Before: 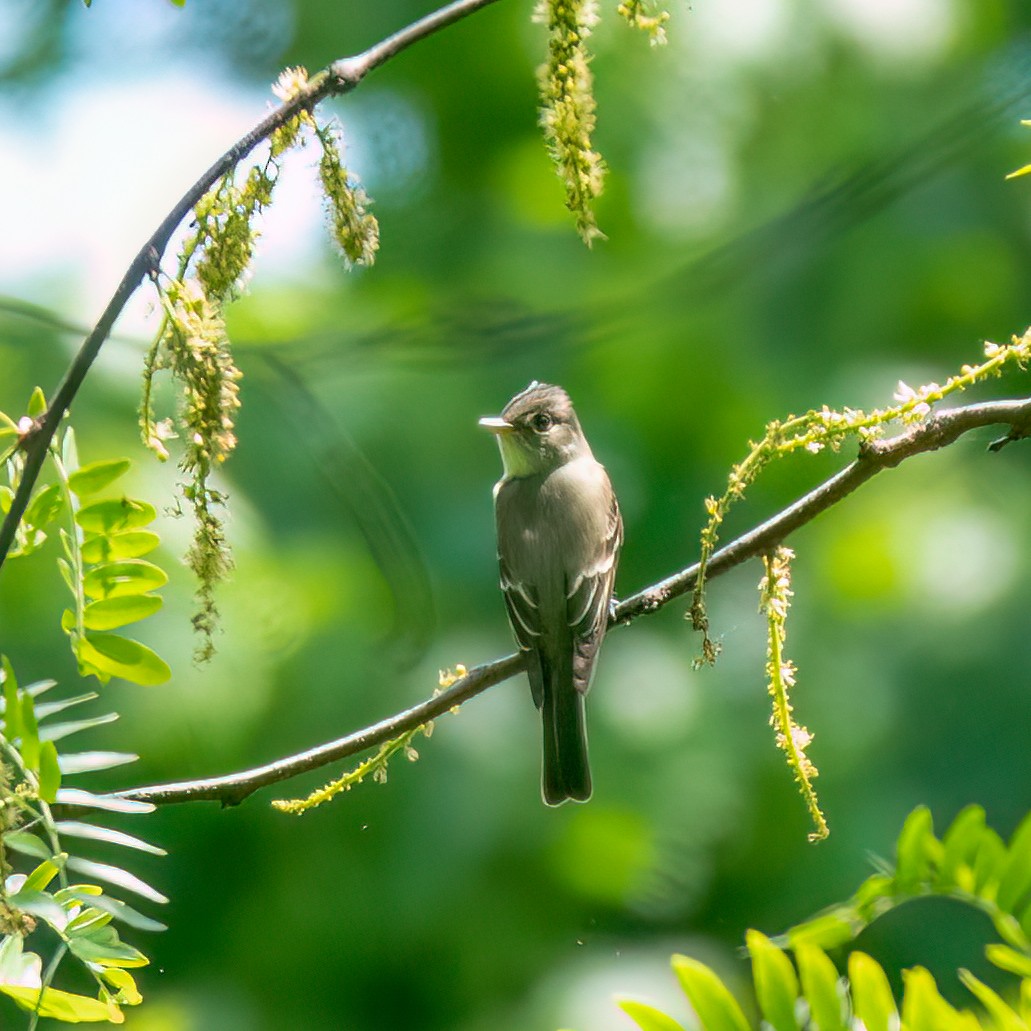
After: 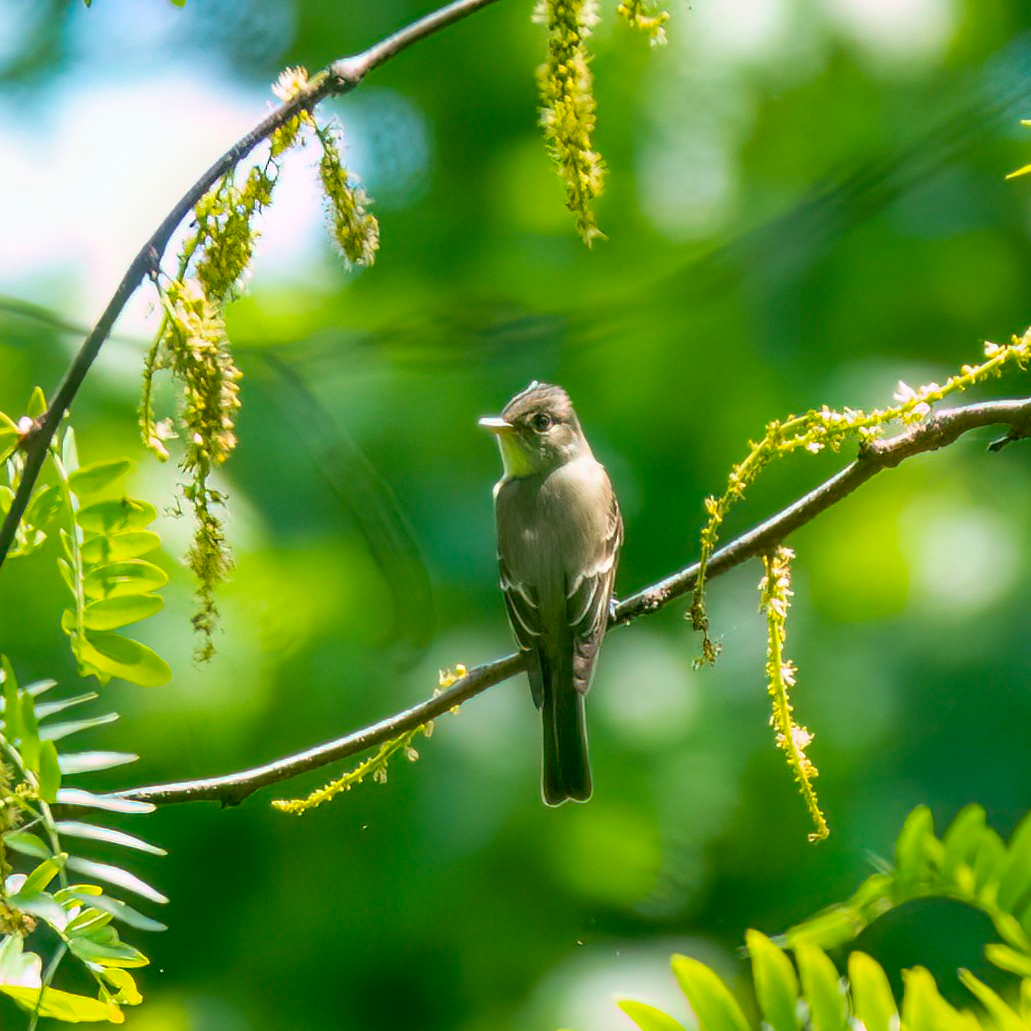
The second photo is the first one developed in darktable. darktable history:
color balance rgb: perceptual saturation grading › global saturation 25.304%, global vibrance 15.029%
